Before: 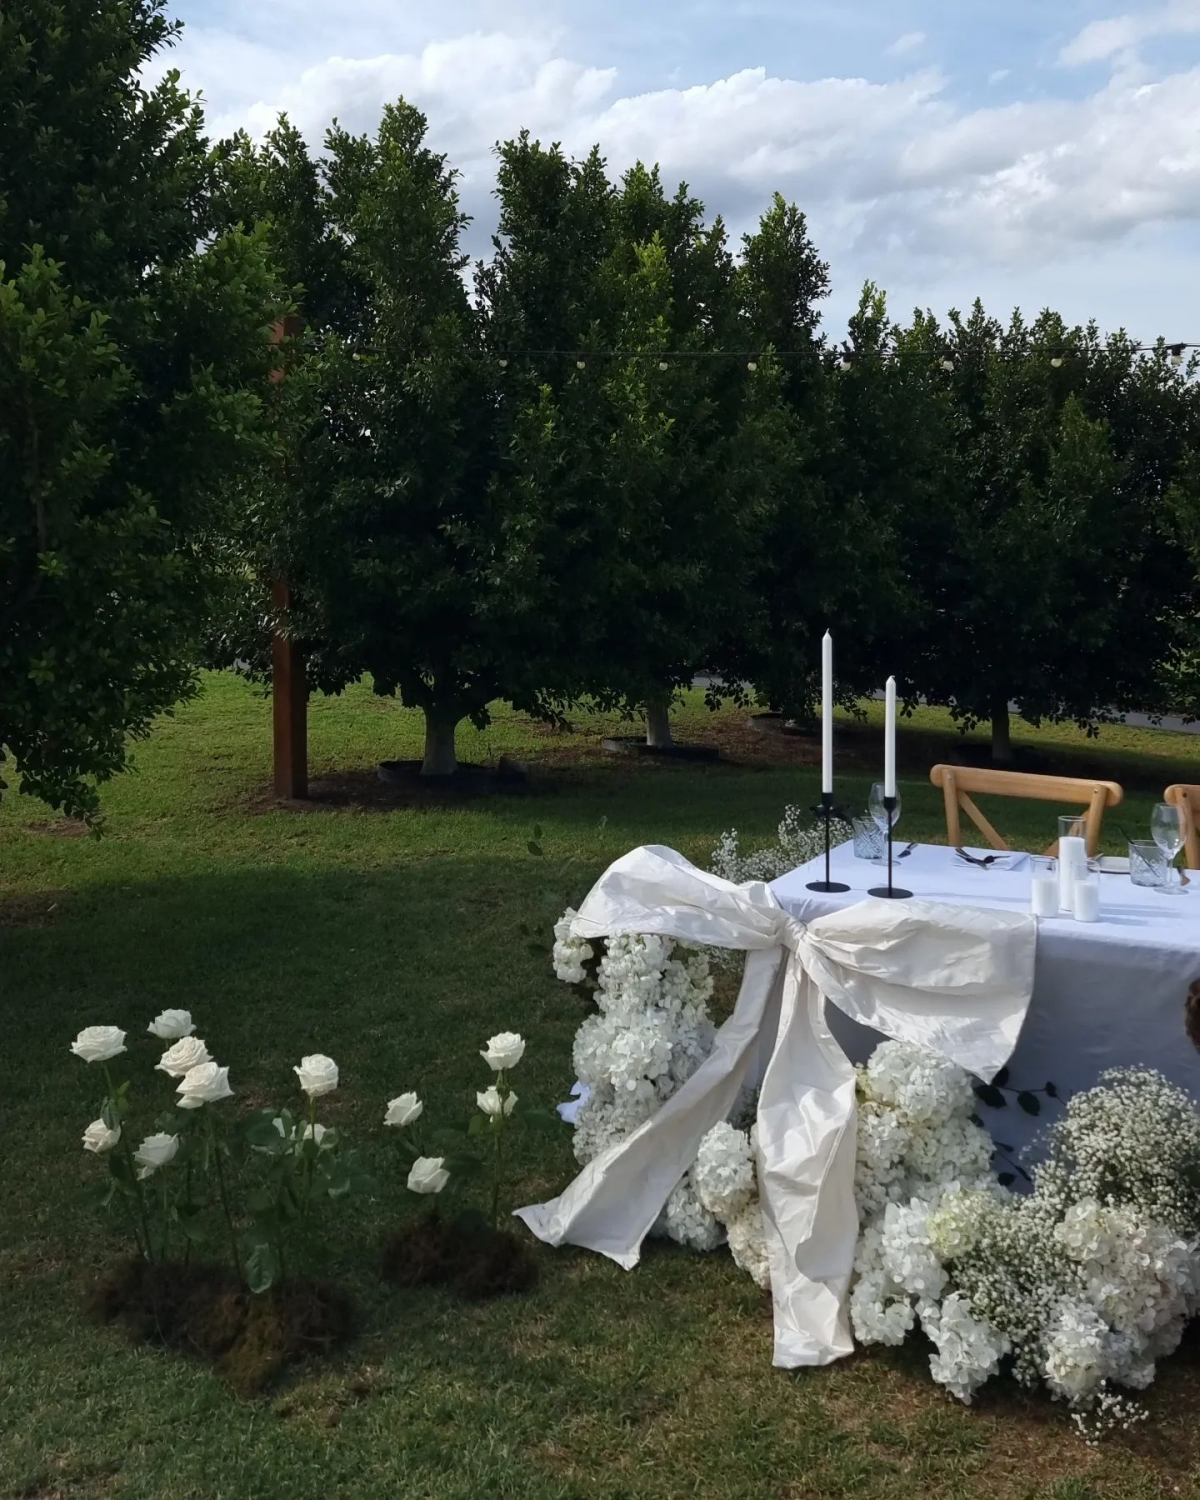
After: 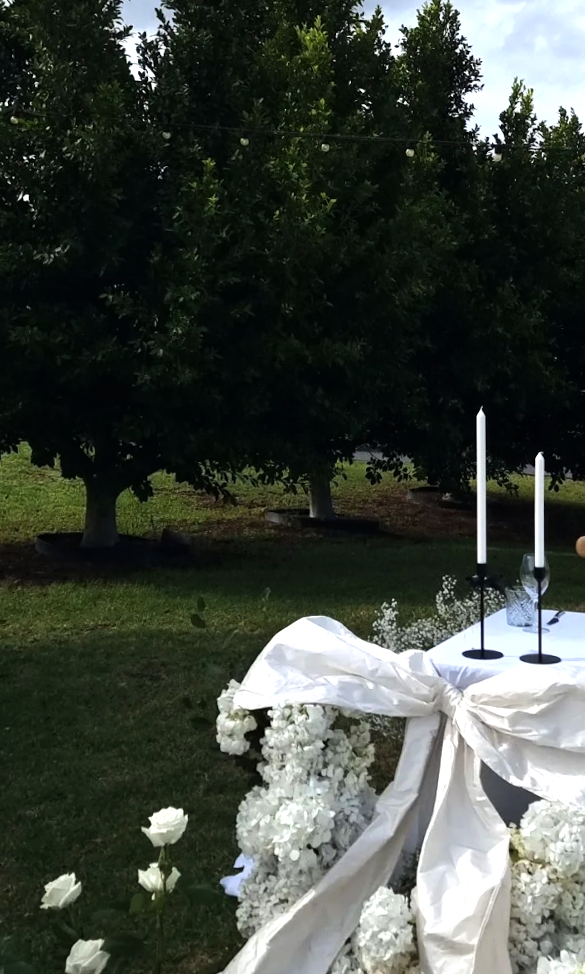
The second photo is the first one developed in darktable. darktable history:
tone equalizer: -8 EV -0.75 EV, -7 EV -0.7 EV, -6 EV -0.6 EV, -5 EV -0.4 EV, -3 EV 0.4 EV, -2 EV 0.6 EV, -1 EV 0.7 EV, +0 EV 0.75 EV, edges refinement/feathering 500, mask exposure compensation -1.57 EV, preserve details no
rotate and perspective: rotation -0.013°, lens shift (vertical) -0.027, lens shift (horizontal) 0.178, crop left 0.016, crop right 0.989, crop top 0.082, crop bottom 0.918
crop: left 32.075%, top 10.976%, right 18.355%, bottom 17.596%
